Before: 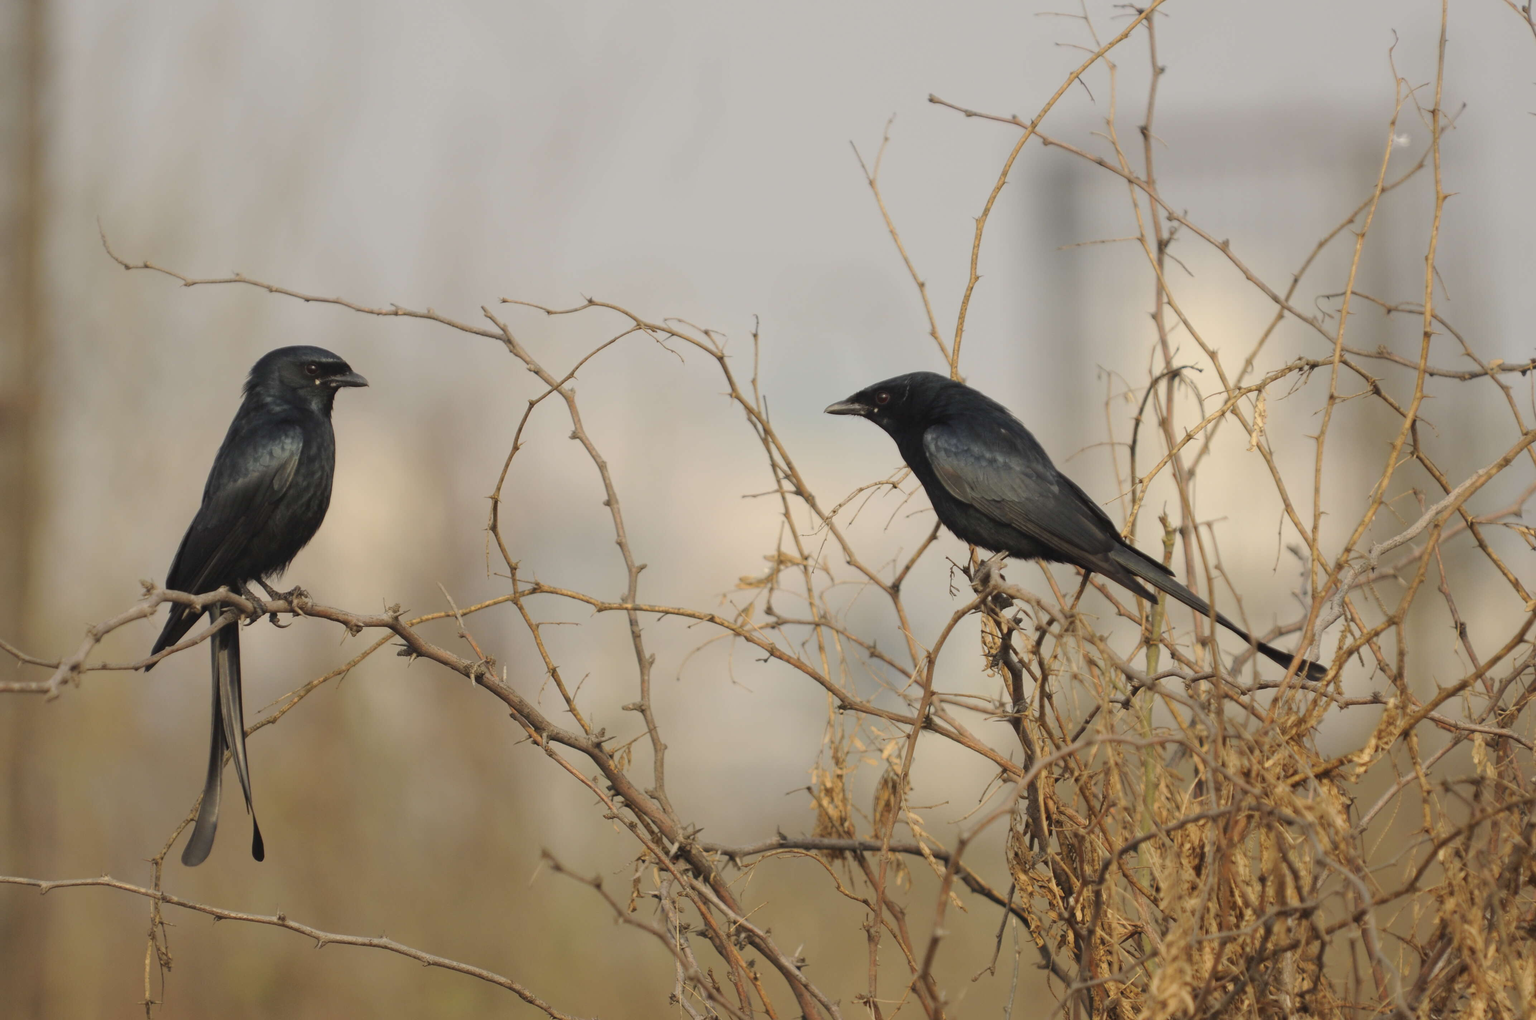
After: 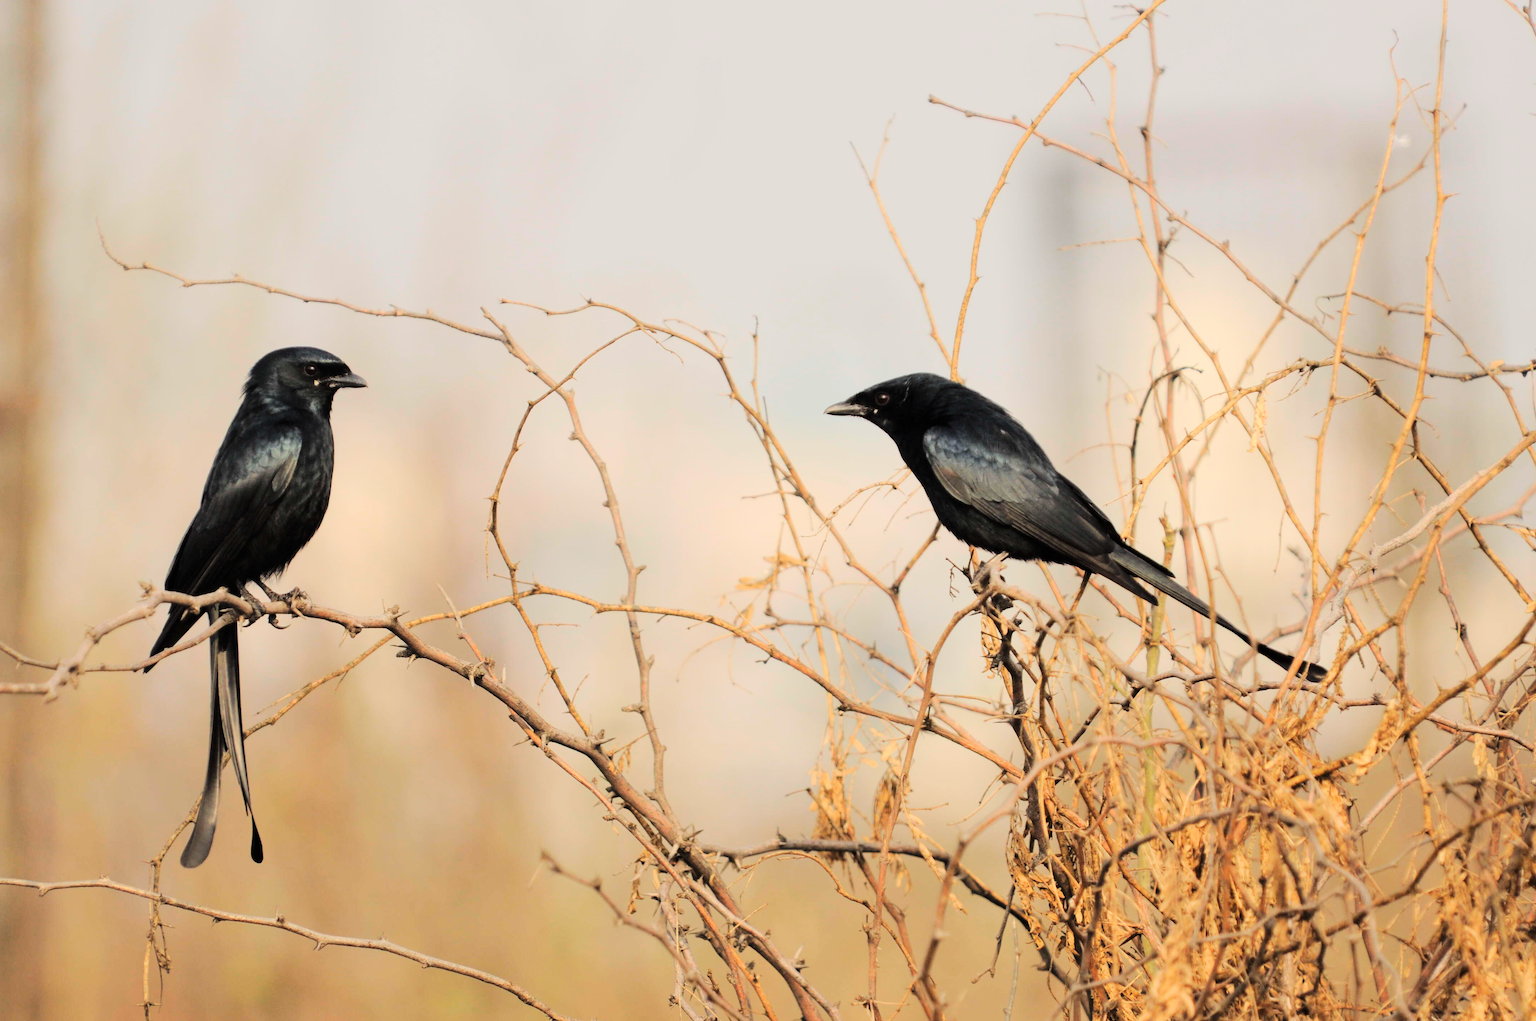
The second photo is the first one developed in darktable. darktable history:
tone curve: curves: ch0 [(0, 0) (0.004, 0) (0.133, 0.071) (0.341, 0.453) (0.839, 0.922) (1, 1)], color space Lab, linked channels, preserve colors none
crop and rotate: left 0.126%
